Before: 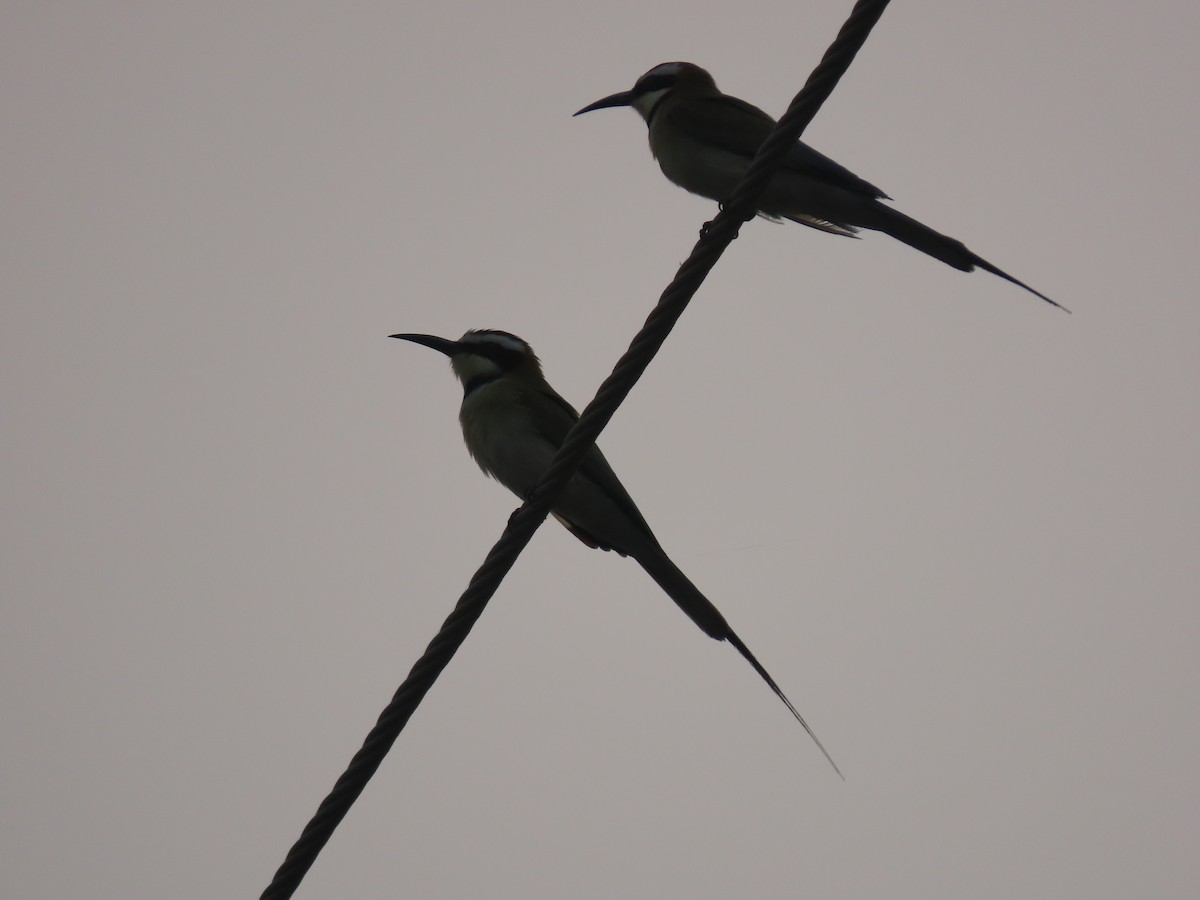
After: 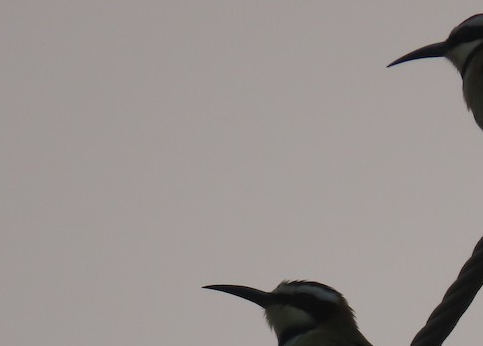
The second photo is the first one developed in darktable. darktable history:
crop: left 15.507%, top 5.449%, right 44.176%, bottom 56.051%
